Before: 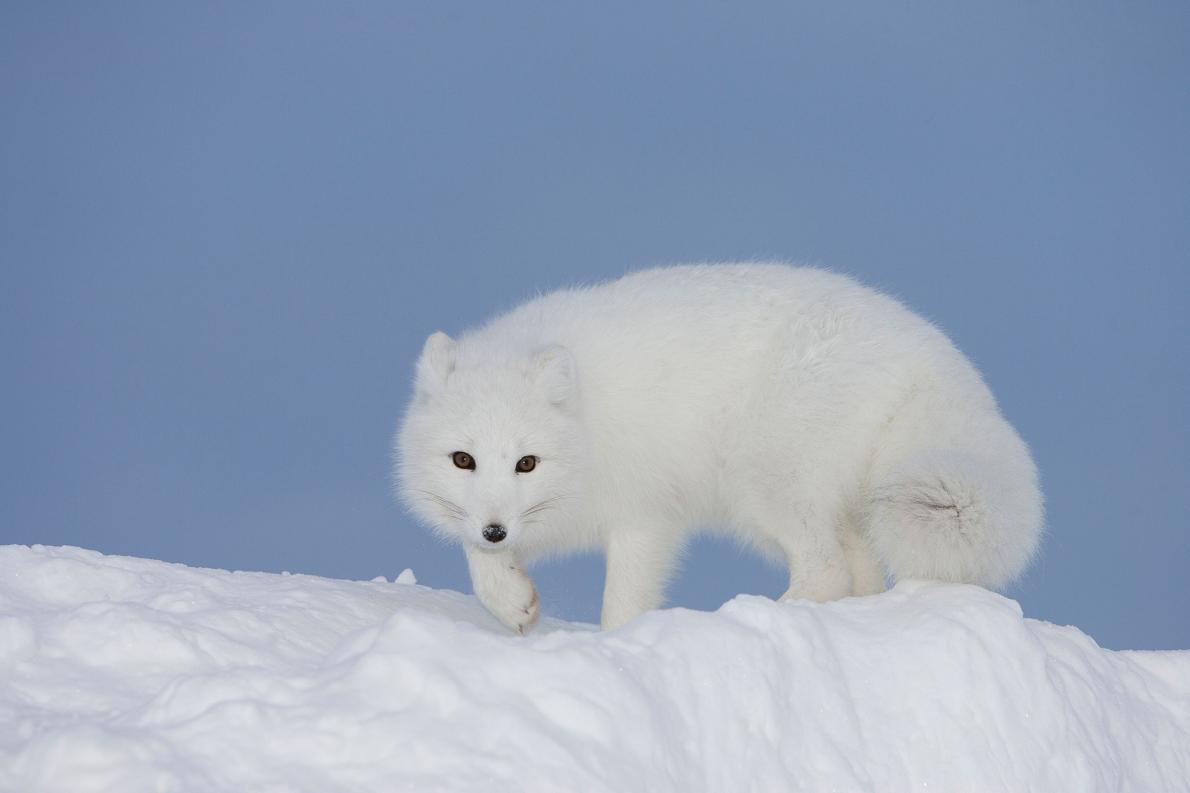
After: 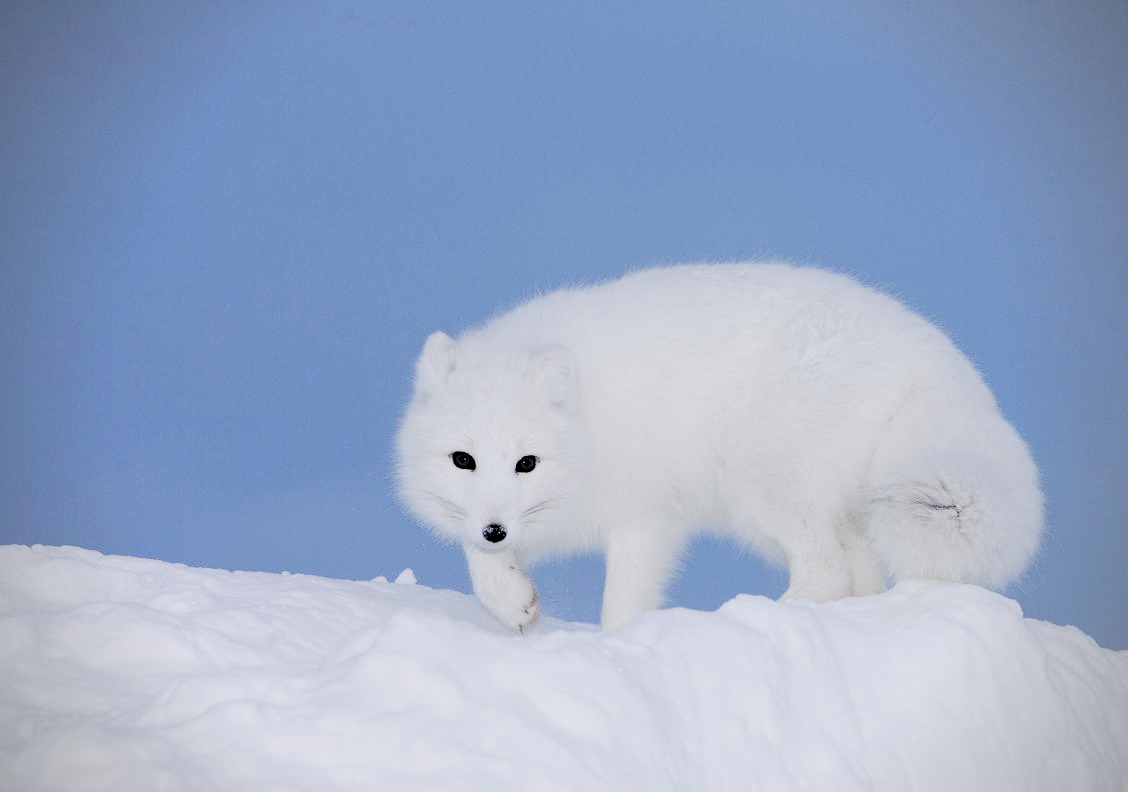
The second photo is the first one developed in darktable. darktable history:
crop and rotate: right 5.167%
color calibration: x 0.37, y 0.382, temperature 4313.32 K
filmic rgb: black relative exposure -5 EV, hardness 2.88, contrast 1.3
exposure: compensate highlight preservation false
vignetting: on, module defaults
color balance rgb: highlights gain › chroma 2.94%, highlights gain › hue 60.57°, global offset › chroma 0.25%, global offset › hue 256.52°, perceptual saturation grading › global saturation 20%, perceptual saturation grading › highlights -50%, perceptual saturation grading › shadows 30%, contrast 15%
rgb levels: levels [[0.029, 0.461, 0.922], [0, 0.5, 1], [0, 0.5, 1]]
